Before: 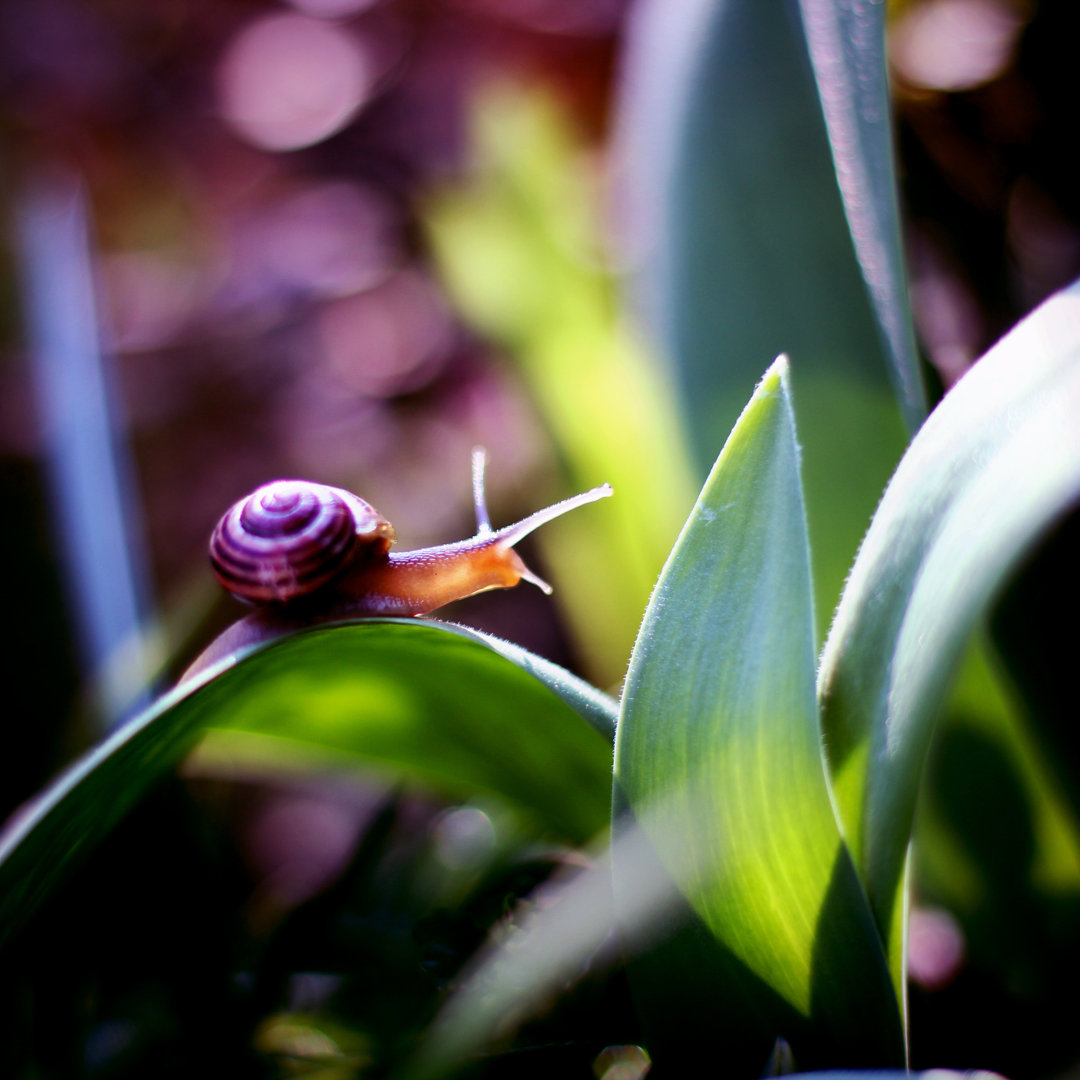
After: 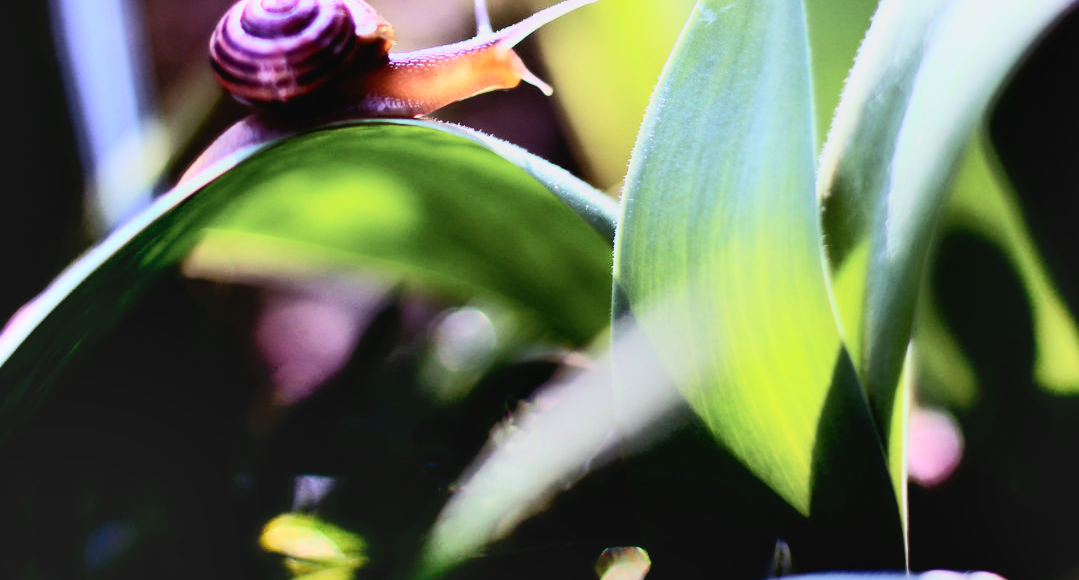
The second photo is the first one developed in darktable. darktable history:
crop and rotate: top 46.282%, right 0.046%
tone equalizer: -8 EV -1.84 EV, -7 EV -1.18 EV, -6 EV -1.66 EV
shadows and highlights: shadows 73.34, highlights -24.33, soften with gaussian
tone curve: curves: ch0 [(0, 0.026) (0.146, 0.158) (0.272, 0.34) (0.434, 0.625) (0.676, 0.871) (0.994, 0.955)], color space Lab, independent channels
